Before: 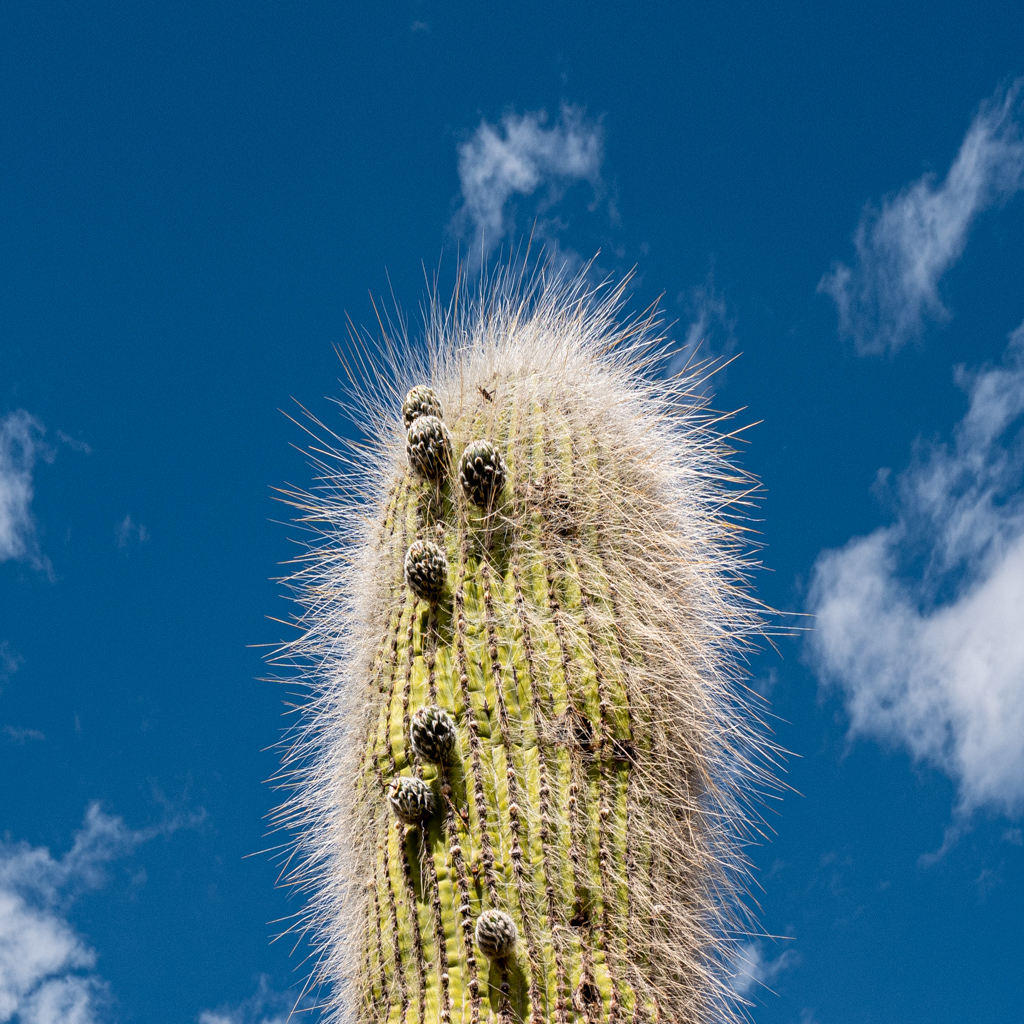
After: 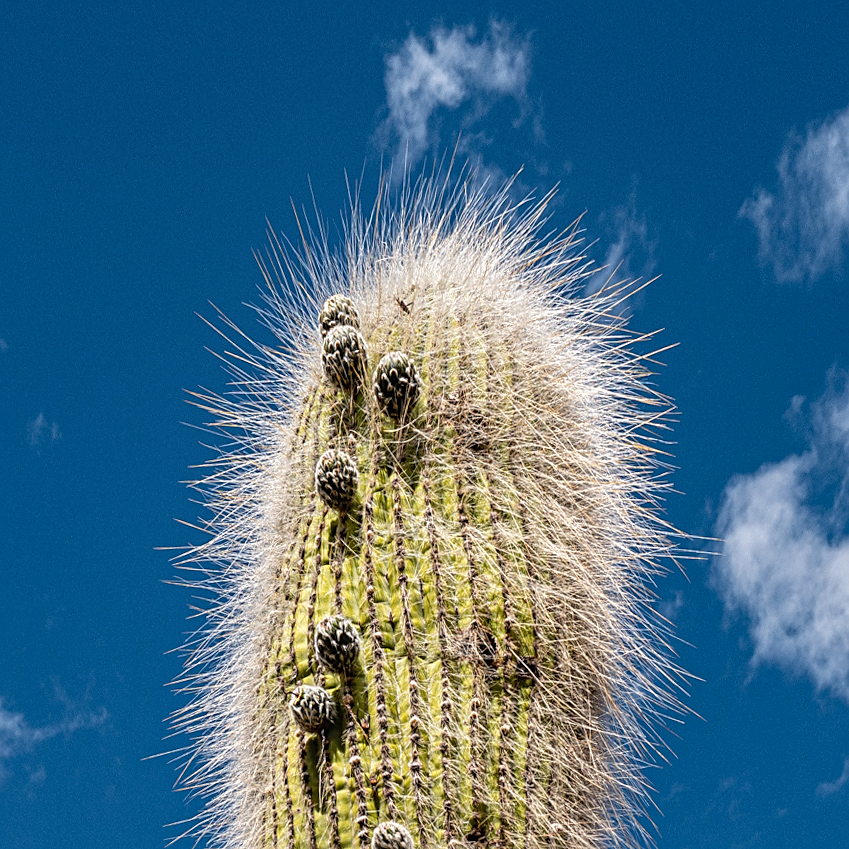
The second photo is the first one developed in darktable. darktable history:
sharpen: on, module defaults
local contrast: on, module defaults
rotate and perspective: rotation 2.27°, automatic cropping off
crop and rotate: left 10.071%, top 10.071%, right 10.02%, bottom 10.02%
